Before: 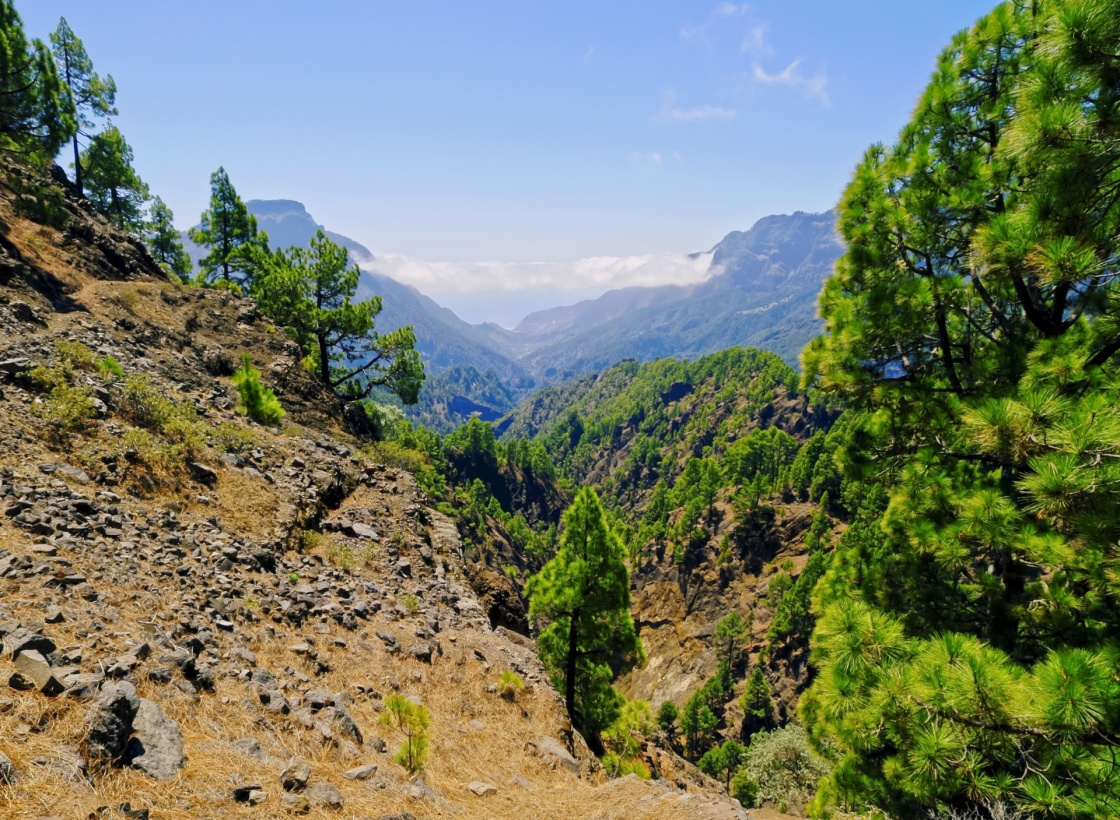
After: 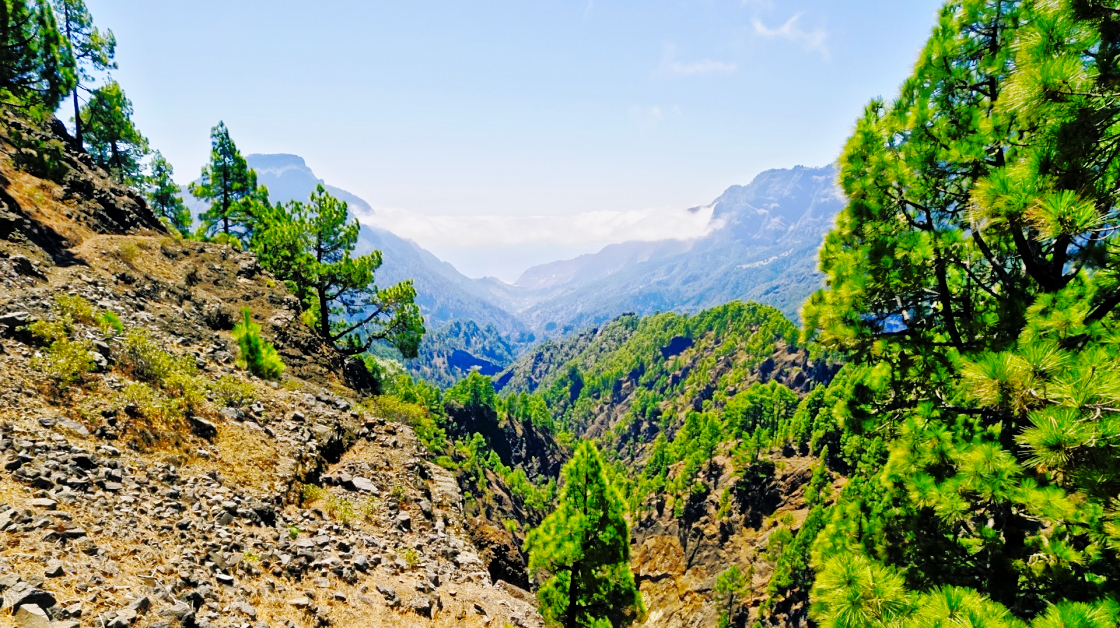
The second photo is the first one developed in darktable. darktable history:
base curve: curves: ch0 [(0, 0) (0.036, 0.025) (0.121, 0.166) (0.206, 0.329) (0.605, 0.79) (1, 1)], preserve colors none
tone equalizer: -8 EV -0.528 EV, -7 EV -0.319 EV, -6 EV -0.083 EV, -5 EV 0.413 EV, -4 EV 0.985 EV, -3 EV 0.791 EV, -2 EV -0.01 EV, -1 EV 0.14 EV, +0 EV -0.012 EV, smoothing 1
crop: top 5.667%, bottom 17.637%
sharpen: amount 0.2
